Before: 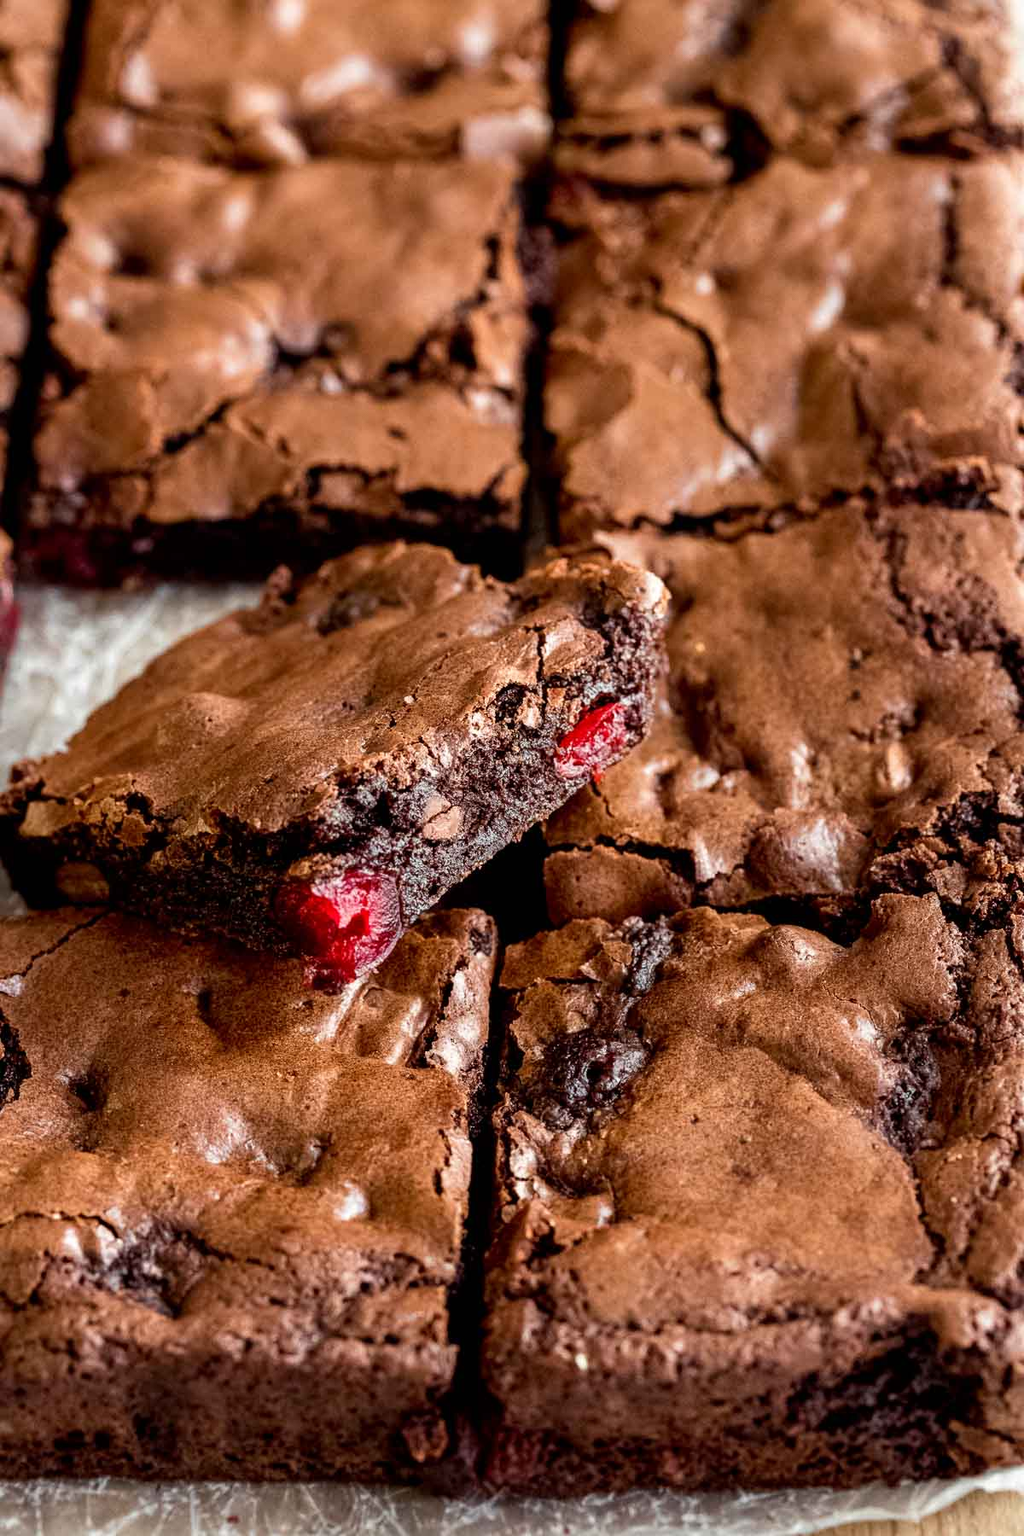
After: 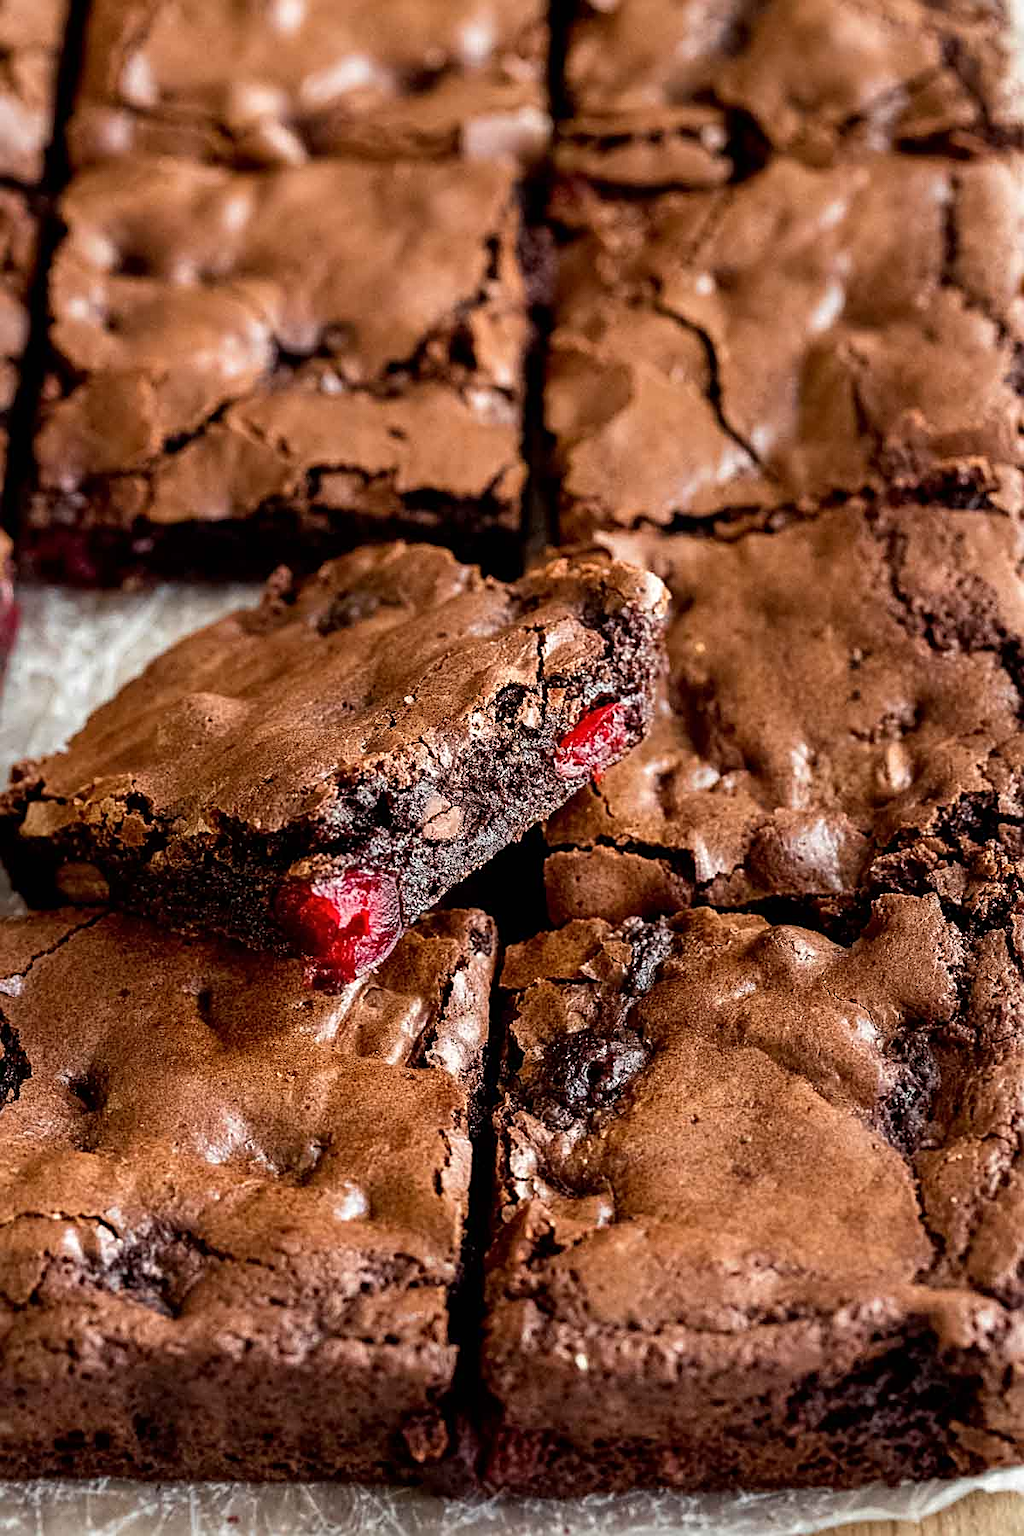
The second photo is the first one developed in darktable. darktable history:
sharpen: on, module defaults
shadows and highlights: shadows 21, highlights -81.15, soften with gaussian
